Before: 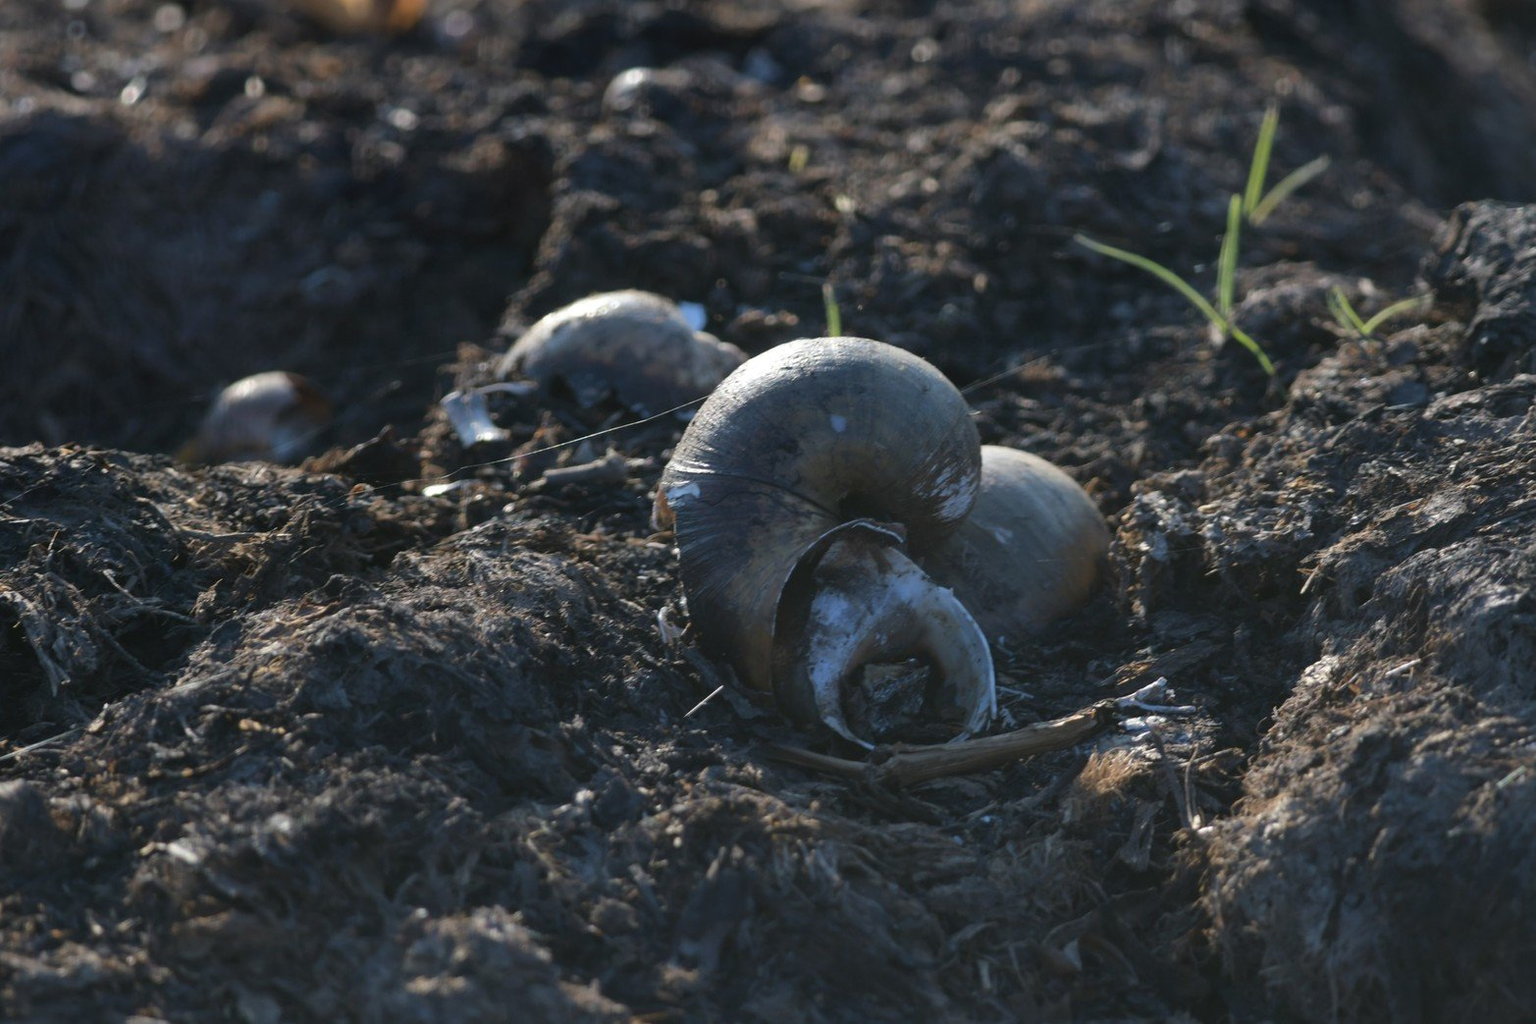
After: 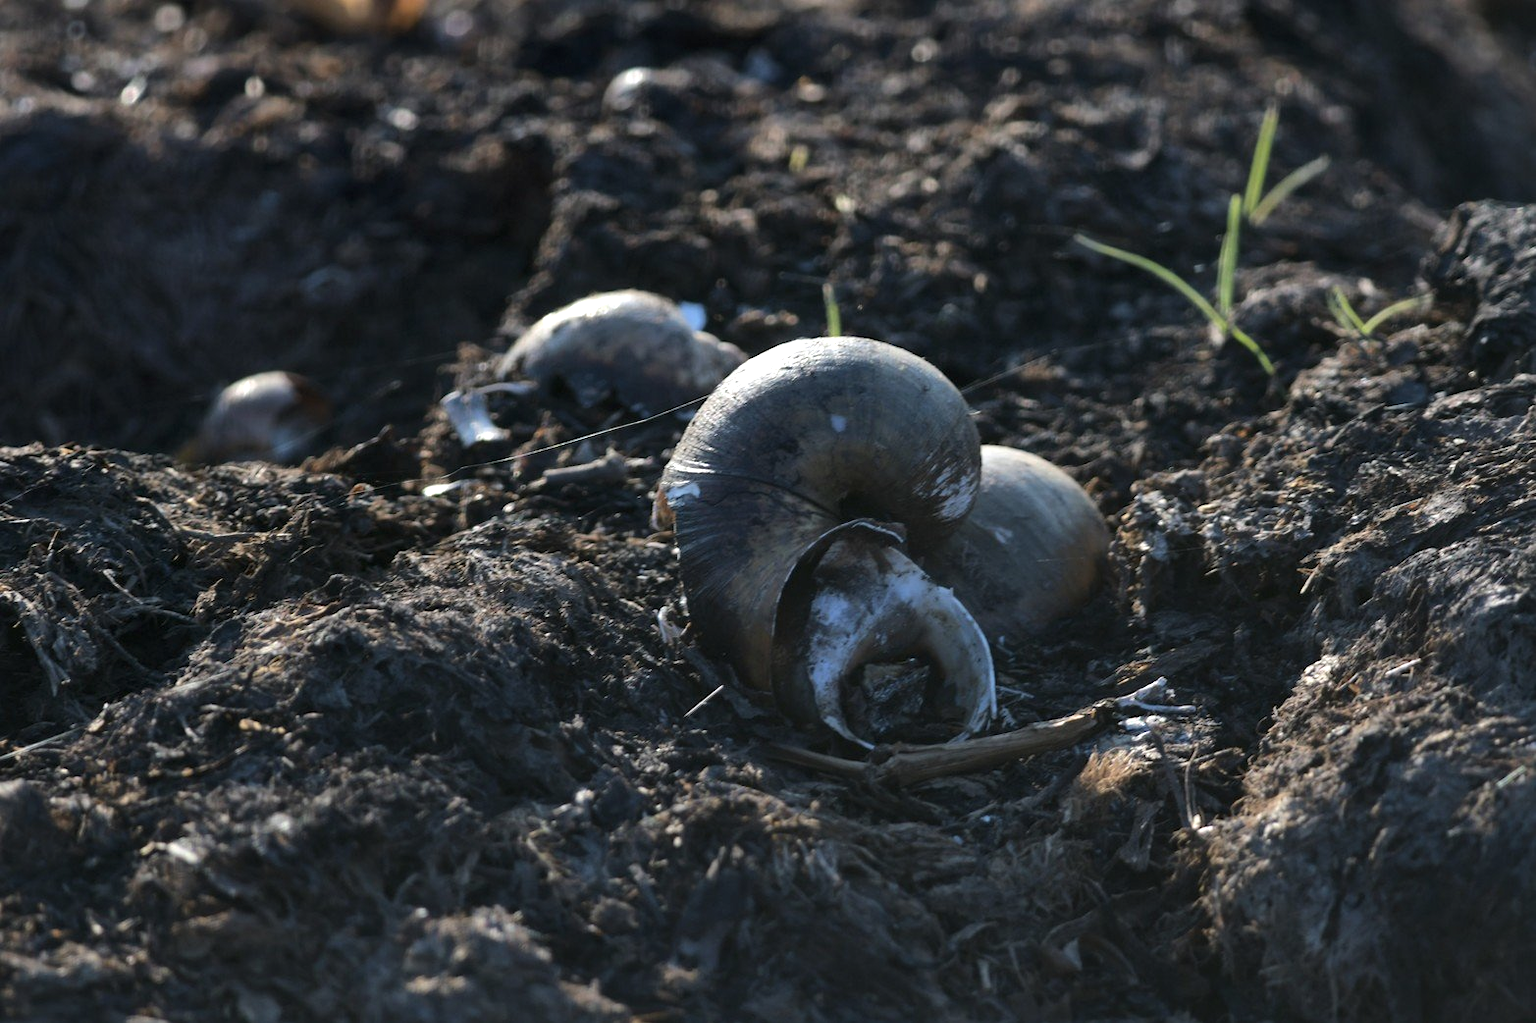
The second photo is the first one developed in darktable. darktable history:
local contrast: mode bilateral grid, contrast 21, coarseness 50, detail 128%, midtone range 0.2
tone equalizer: -8 EV -0.434 EV, -7 EV -0.365 EV, -6 EV -0.299 EV, -5 EV -0.204 EV, -3 EV 0.212 EV, -2 EV 0.348 EV, -1 EV 0.385 EV, +0 EV 0.411 EV, edges refinement/feathering 500, mask exposure compensation -1.57 EV, preserve details no
exposure: compensate highlight preservation false
